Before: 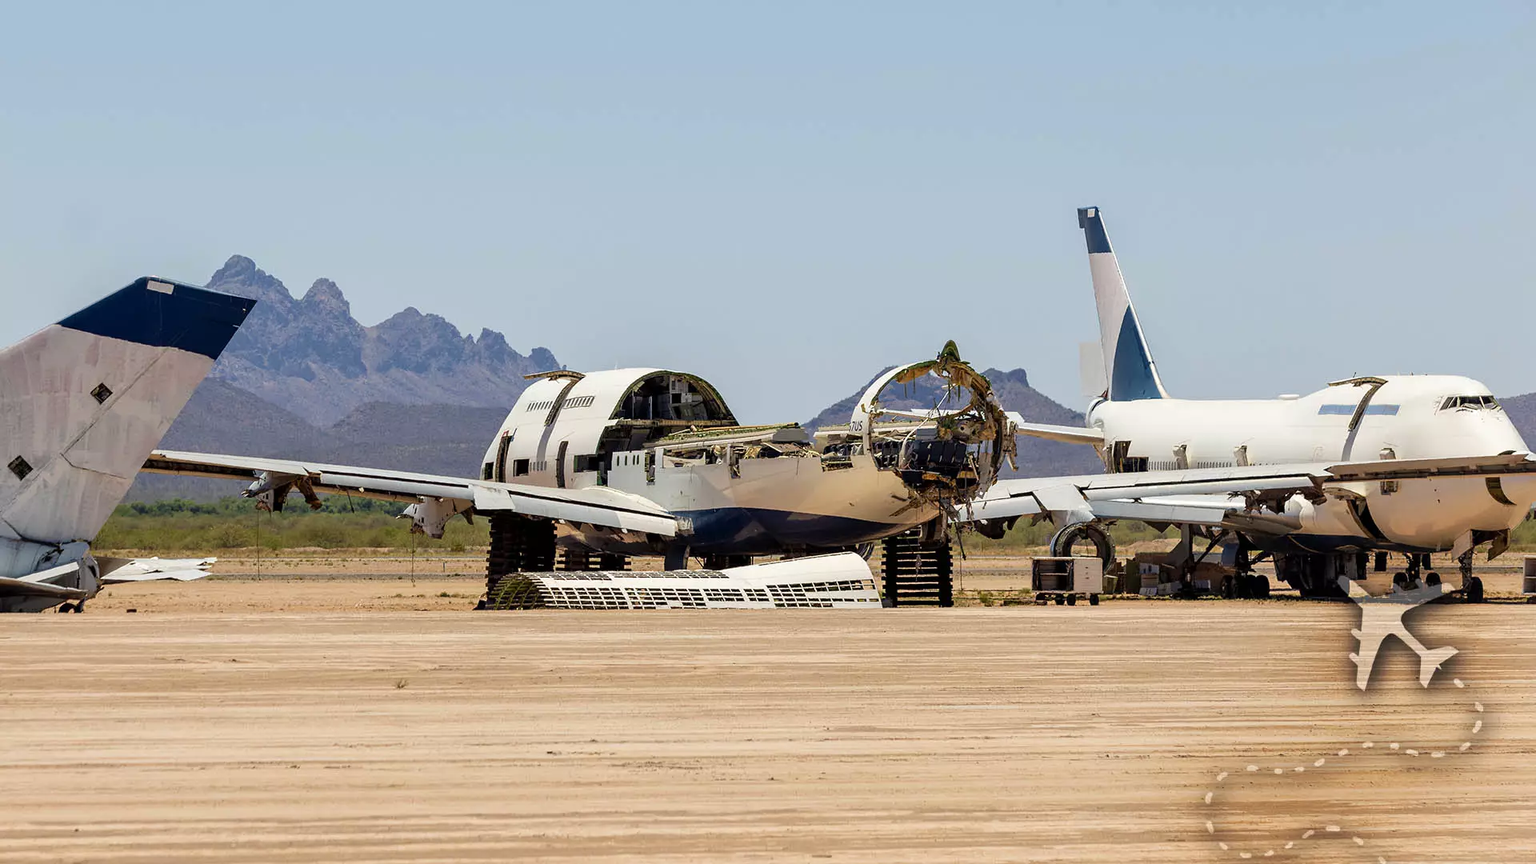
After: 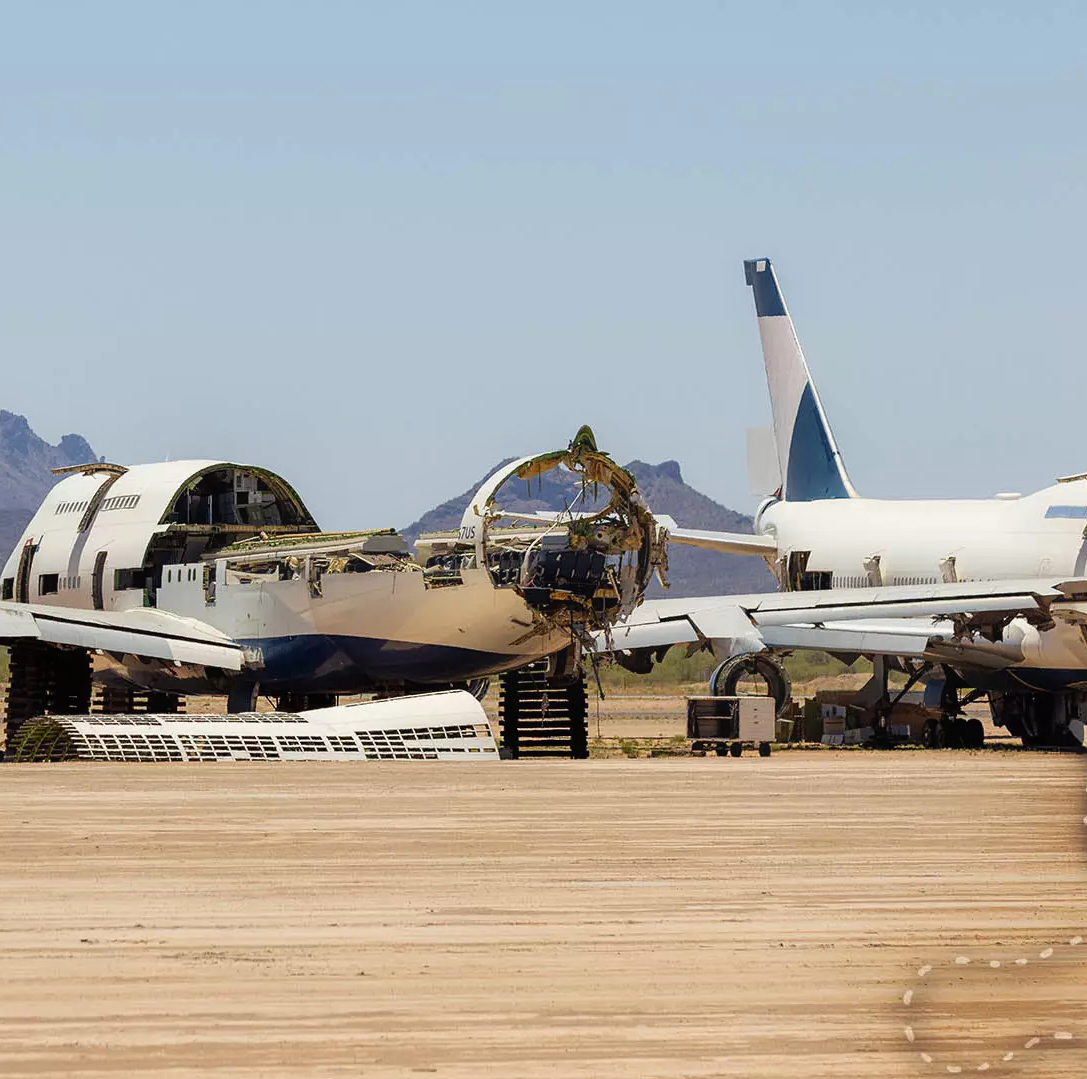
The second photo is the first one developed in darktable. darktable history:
crop: left 31.458%, top 0%, right 11.876%
contrast equalizer: y [[0.5, 0.488, 0.462, 0.461, 0.491, 0.5], [0.5 ×6], [0.5 ×6], [0 ×6], [0 ×6]]
